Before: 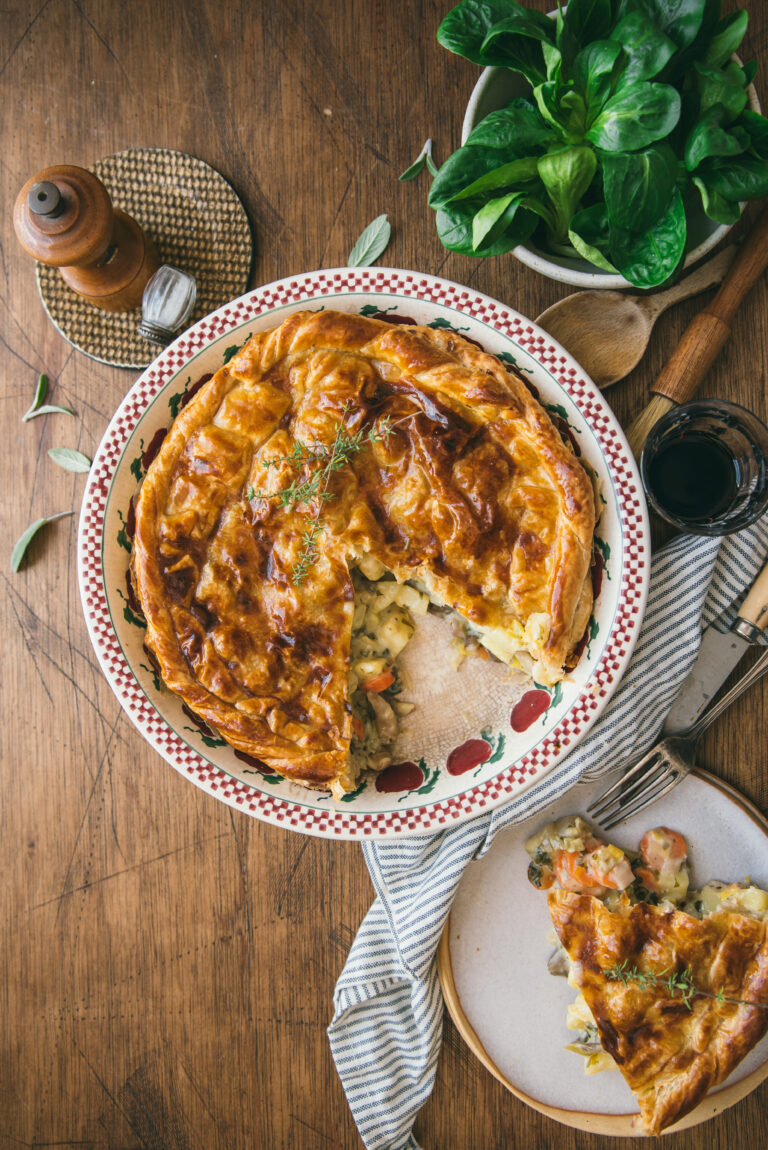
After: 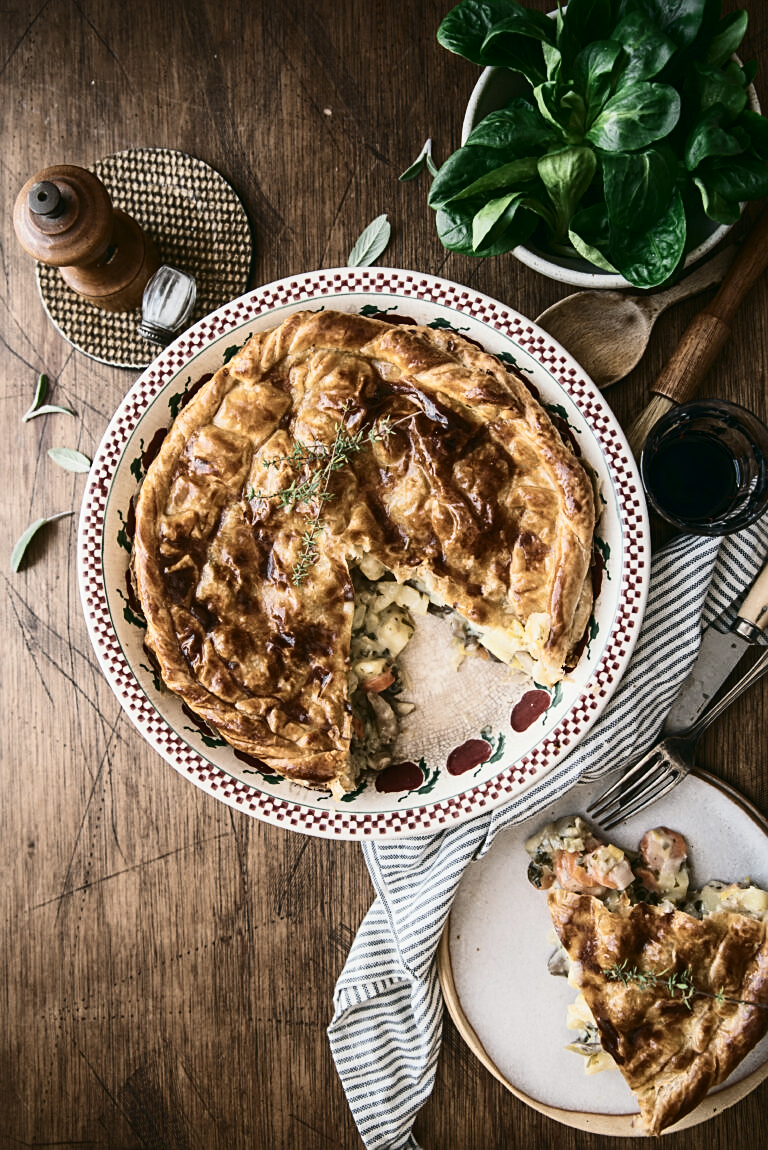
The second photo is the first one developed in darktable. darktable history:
color correction: saturation 0.57
contrast equalizer: octaves 7, y [[0.6 ×6], [0.55 ×6], [0 ×6], [0 ×6], [0 ×6]], mix -0.2
contrast brightness saturation: contrast 0.32, brightness -0.08, saturation 0.17
sharpen: on, module defaults
